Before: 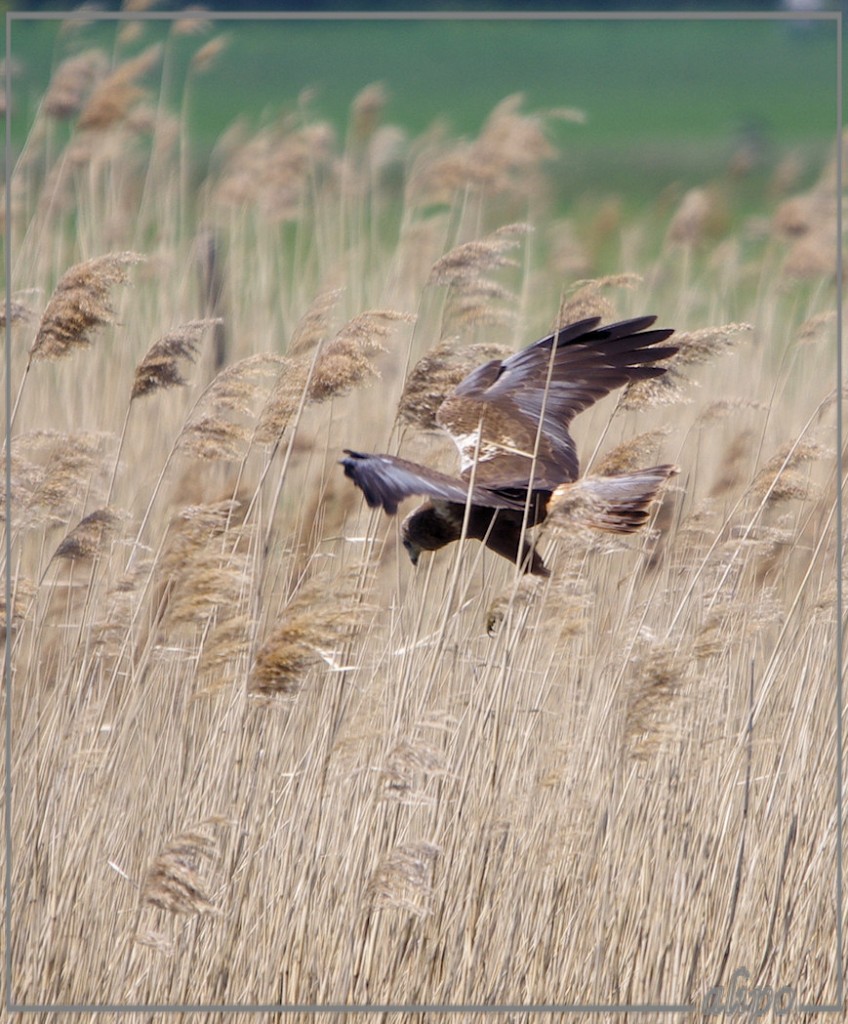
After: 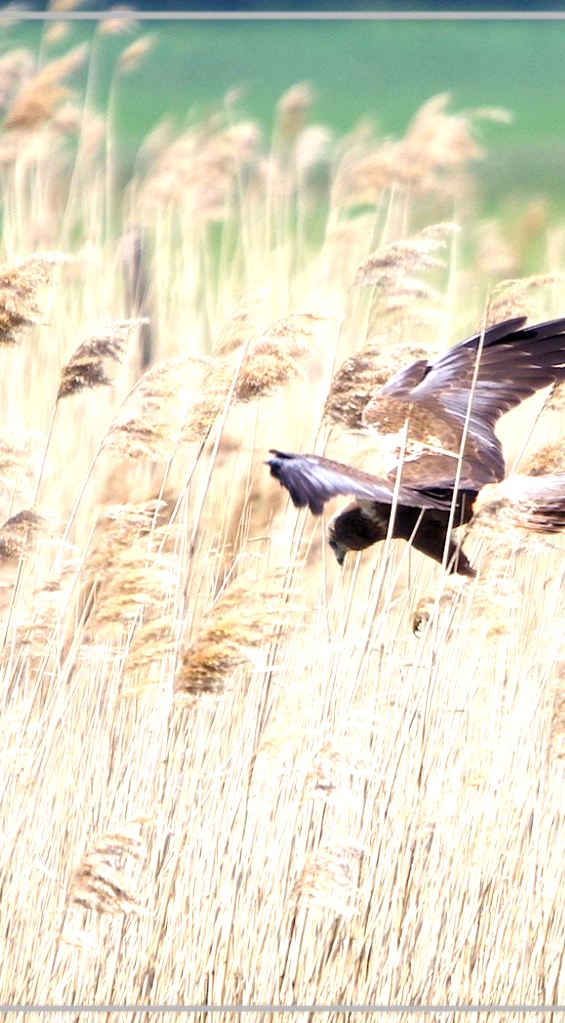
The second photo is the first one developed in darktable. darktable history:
crop and rotate: left 8.786%, right 24.548%
levels: levels [0, 0.352, 0.703]
